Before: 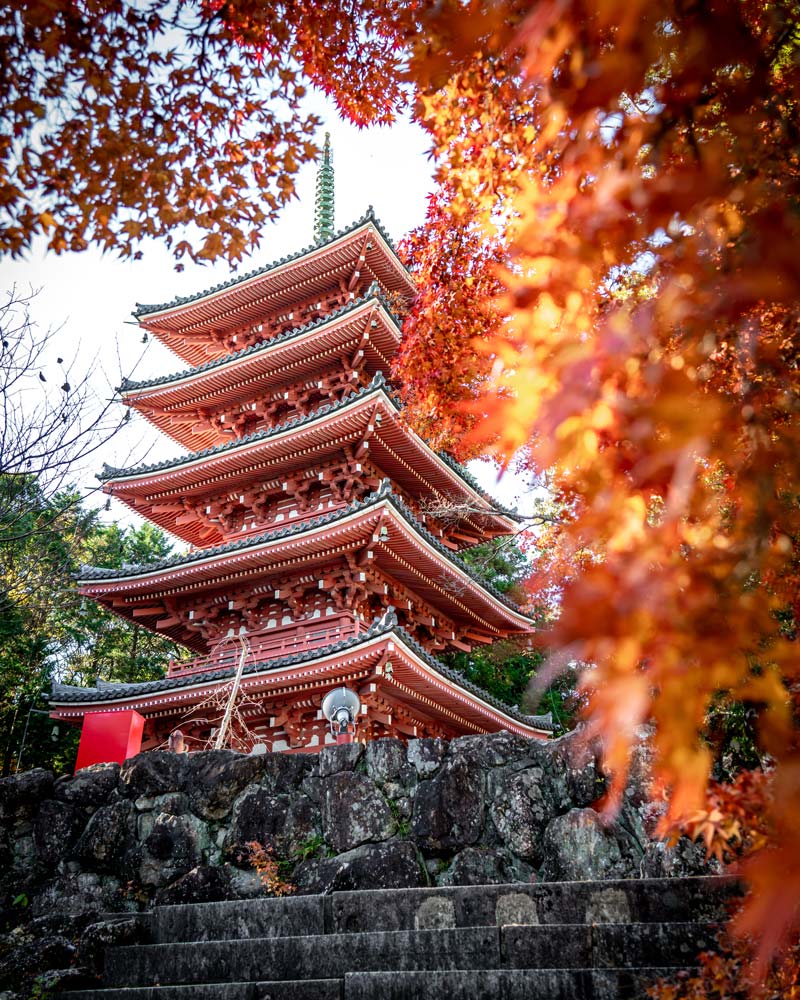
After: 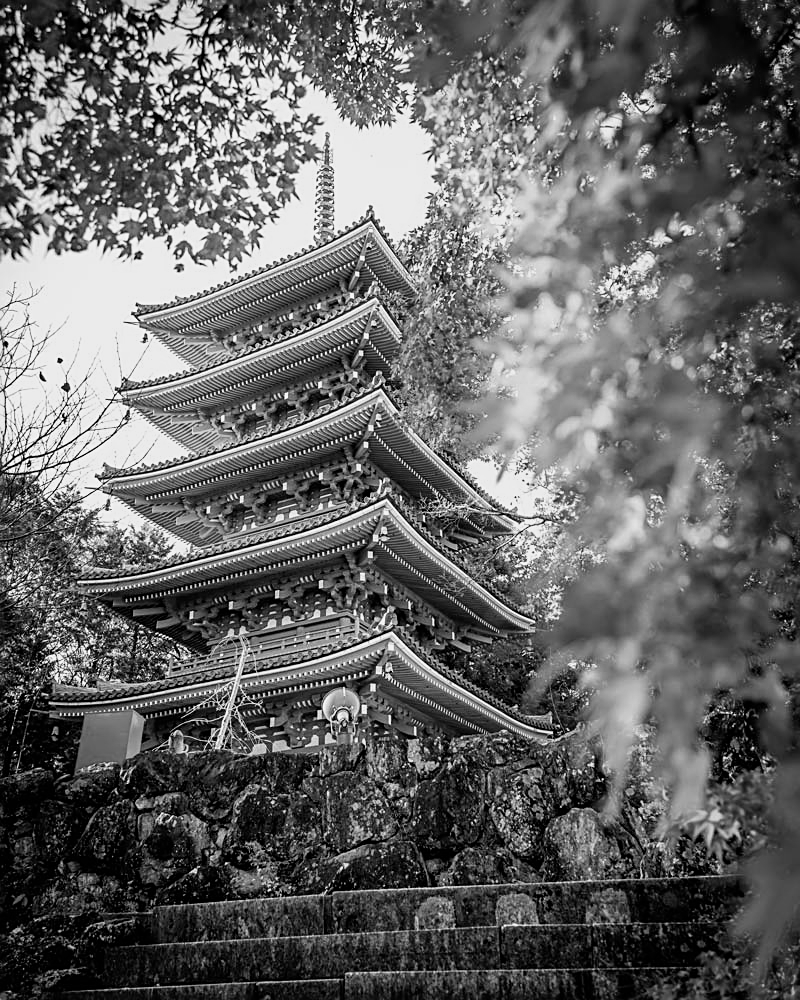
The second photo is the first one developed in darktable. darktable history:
monochrome: size 3.1
sharpen: on, module defaults
filmic rgb: black relative exposure -11.35 EV, white relative exposure 3.22 EV, hardness 6.76, color science v6 (2022)
